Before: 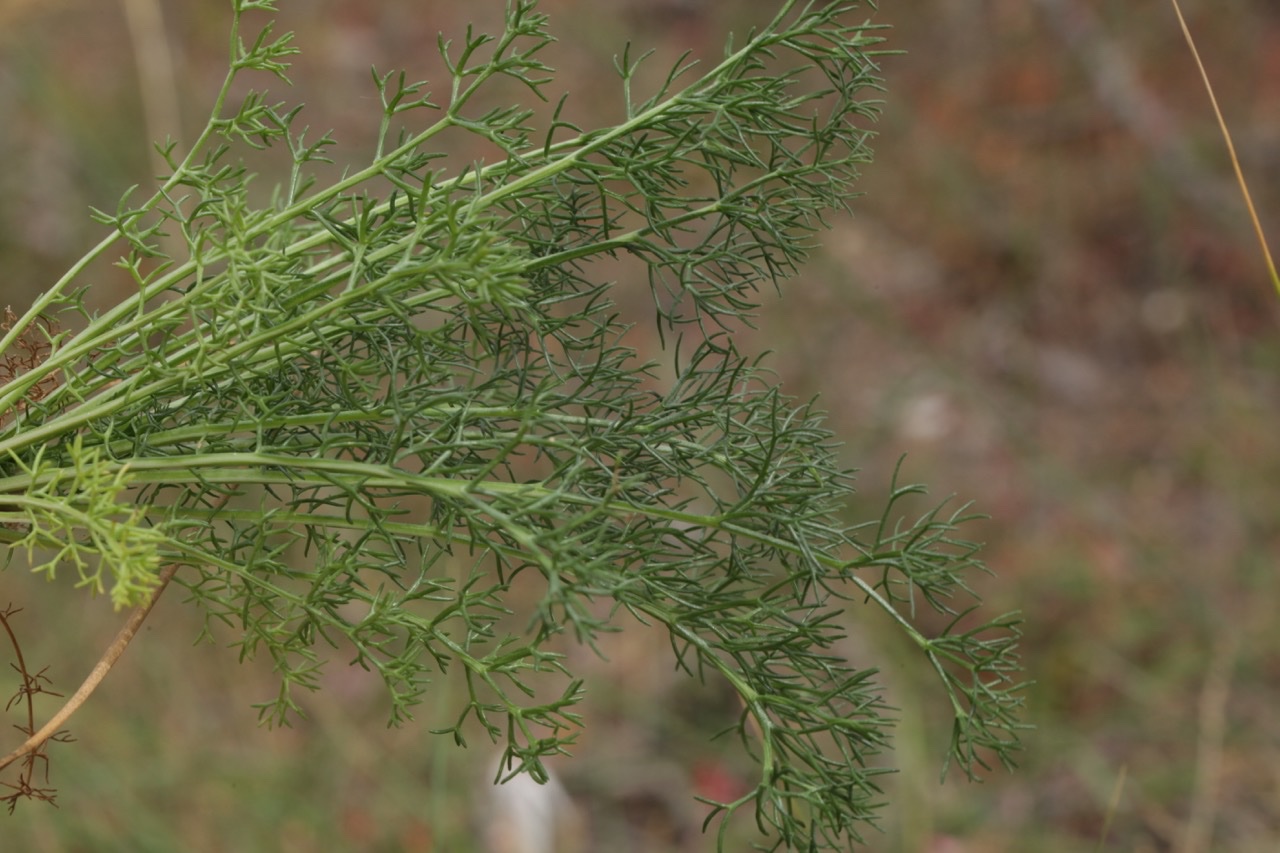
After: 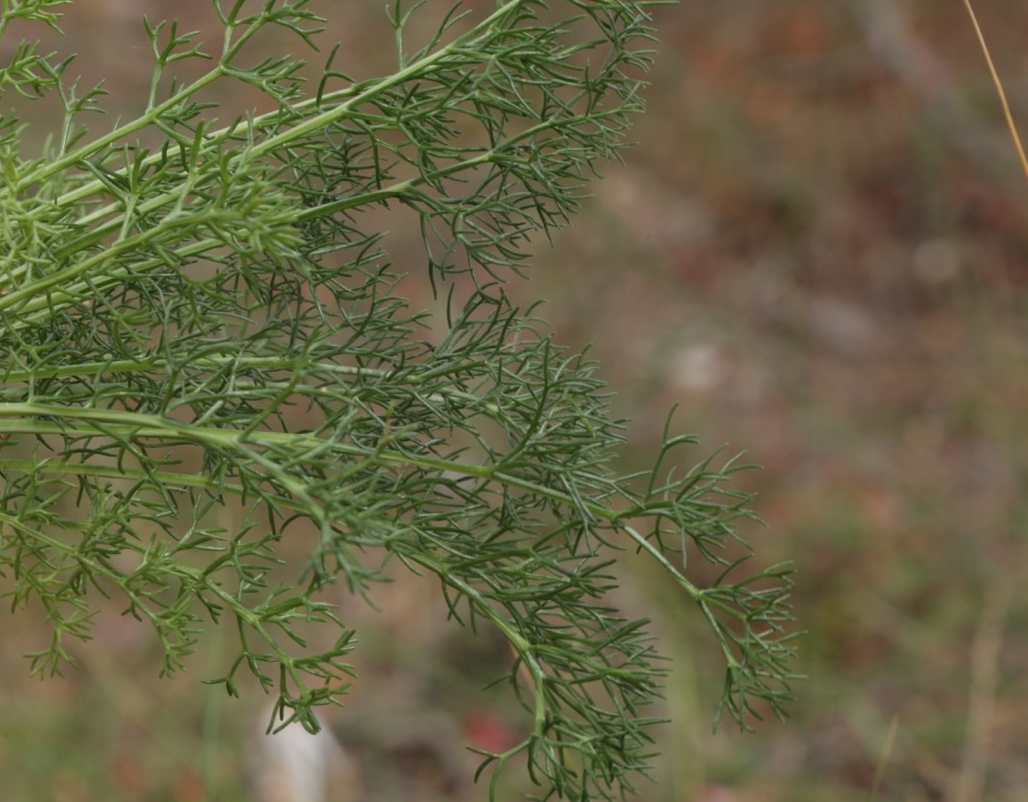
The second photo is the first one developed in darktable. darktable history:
crop and rotate: left 17.857%, top 5.964%, right 1.76%
